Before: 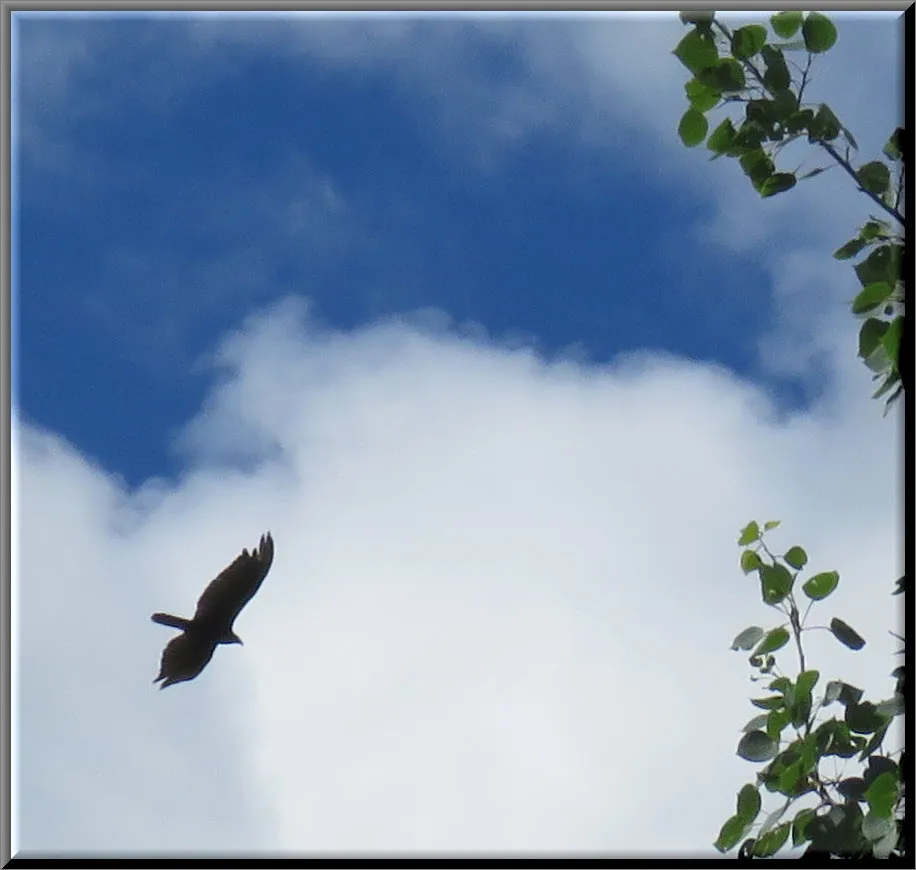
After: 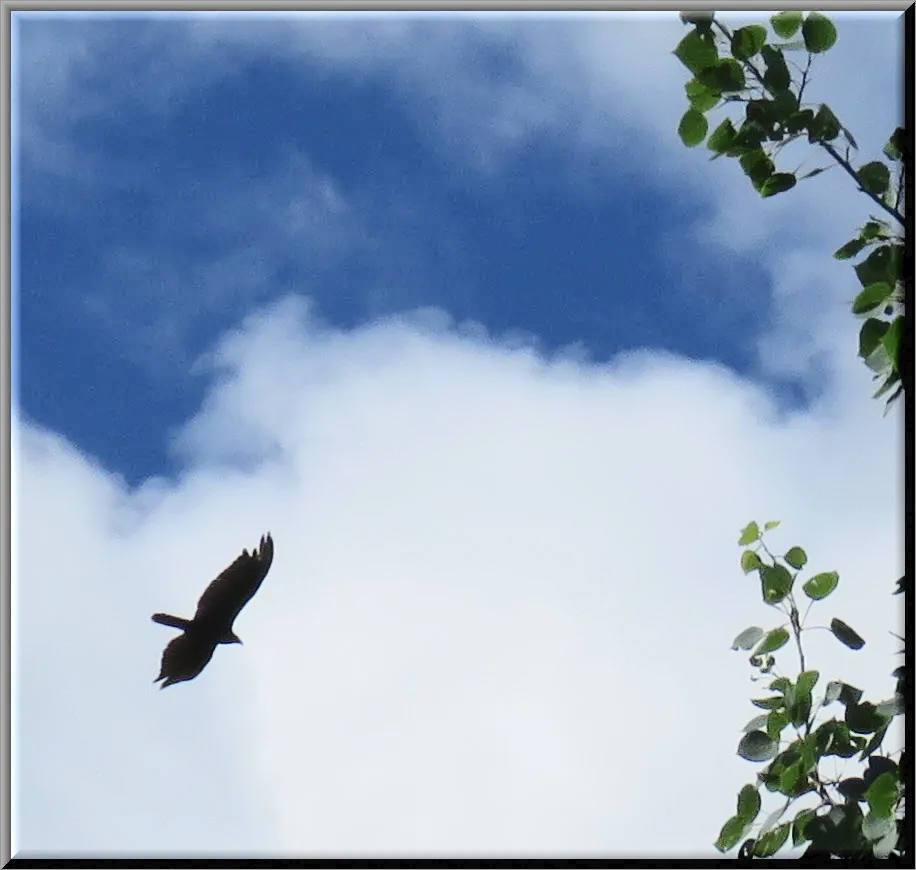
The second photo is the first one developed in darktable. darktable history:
shadows and highlights: radius 334.63, shadows 65.22, highlights 5.33, compress 87.52%, soften with gaussian
tone curve: curves: ch0 [(0, 0) (0.003, 0.023) (0.011, 0.029) (0.025, 0.037) (0.044, 0.047) (0.069, 0.057) (0.1, 0.075) (0.136, 0.103) (0.177, 0.145) (0.224, 0.193) (0.277, 0.266) (0.335, 0.362) (0.399, 0.473) (0.468, 0.569) (0.543, 0.655) (0.623, 0.73) (0.709, 0.804) (0.801, 0.874) (0.898, 0.924) (1, 1)], color space Lab, independent channels, preserve colors none
